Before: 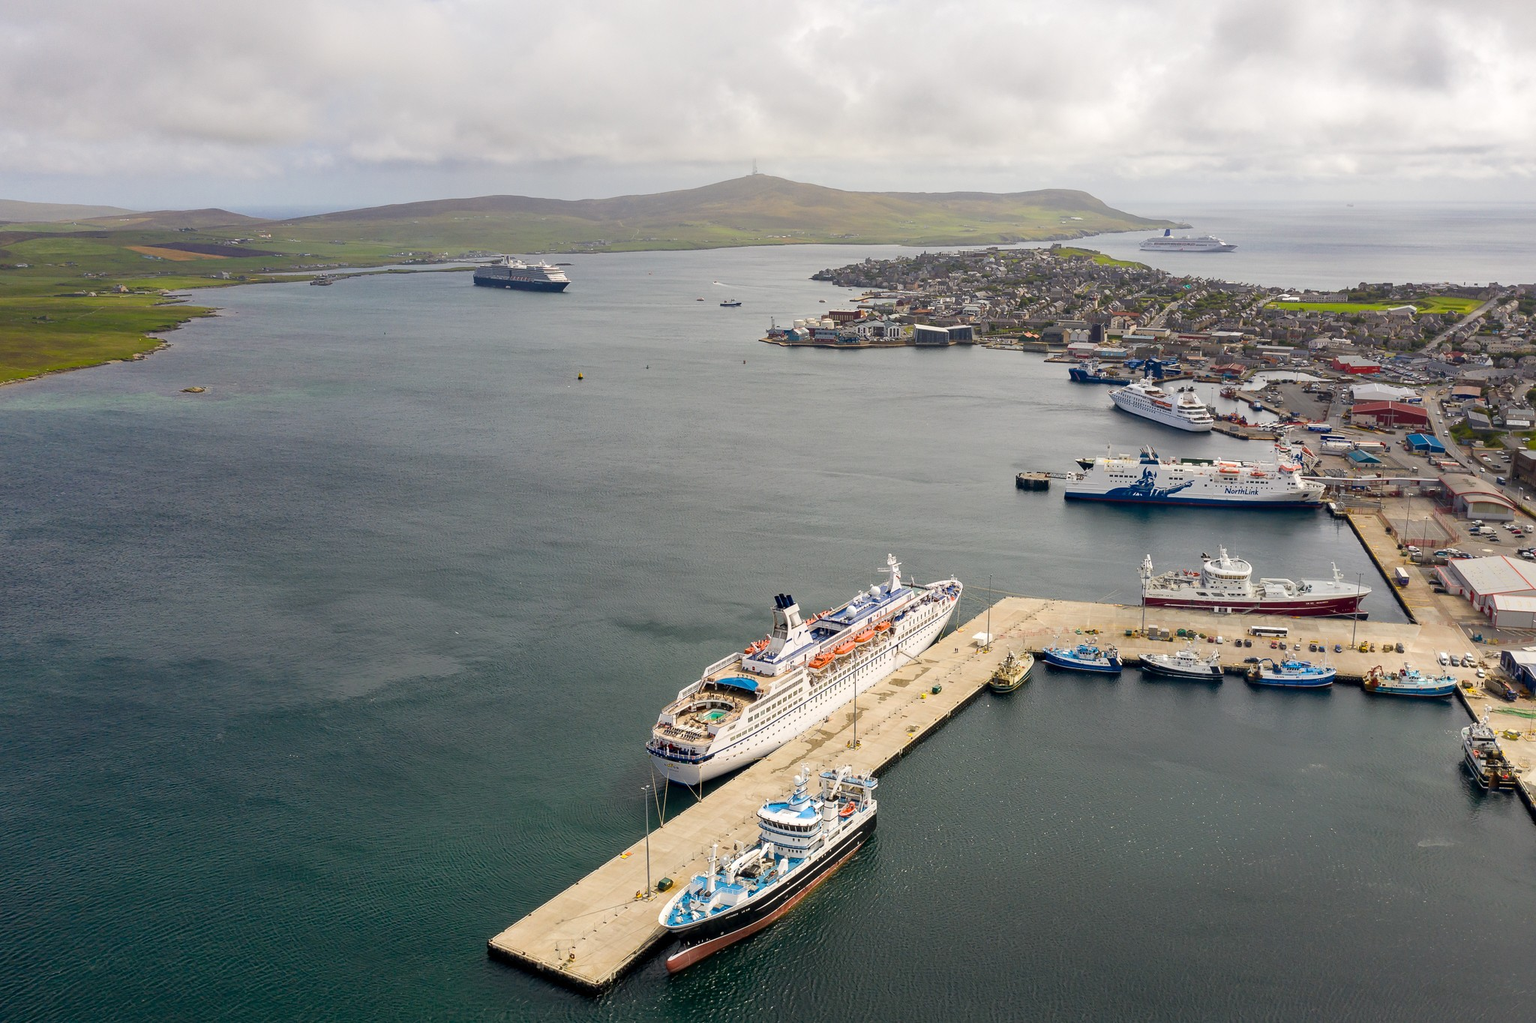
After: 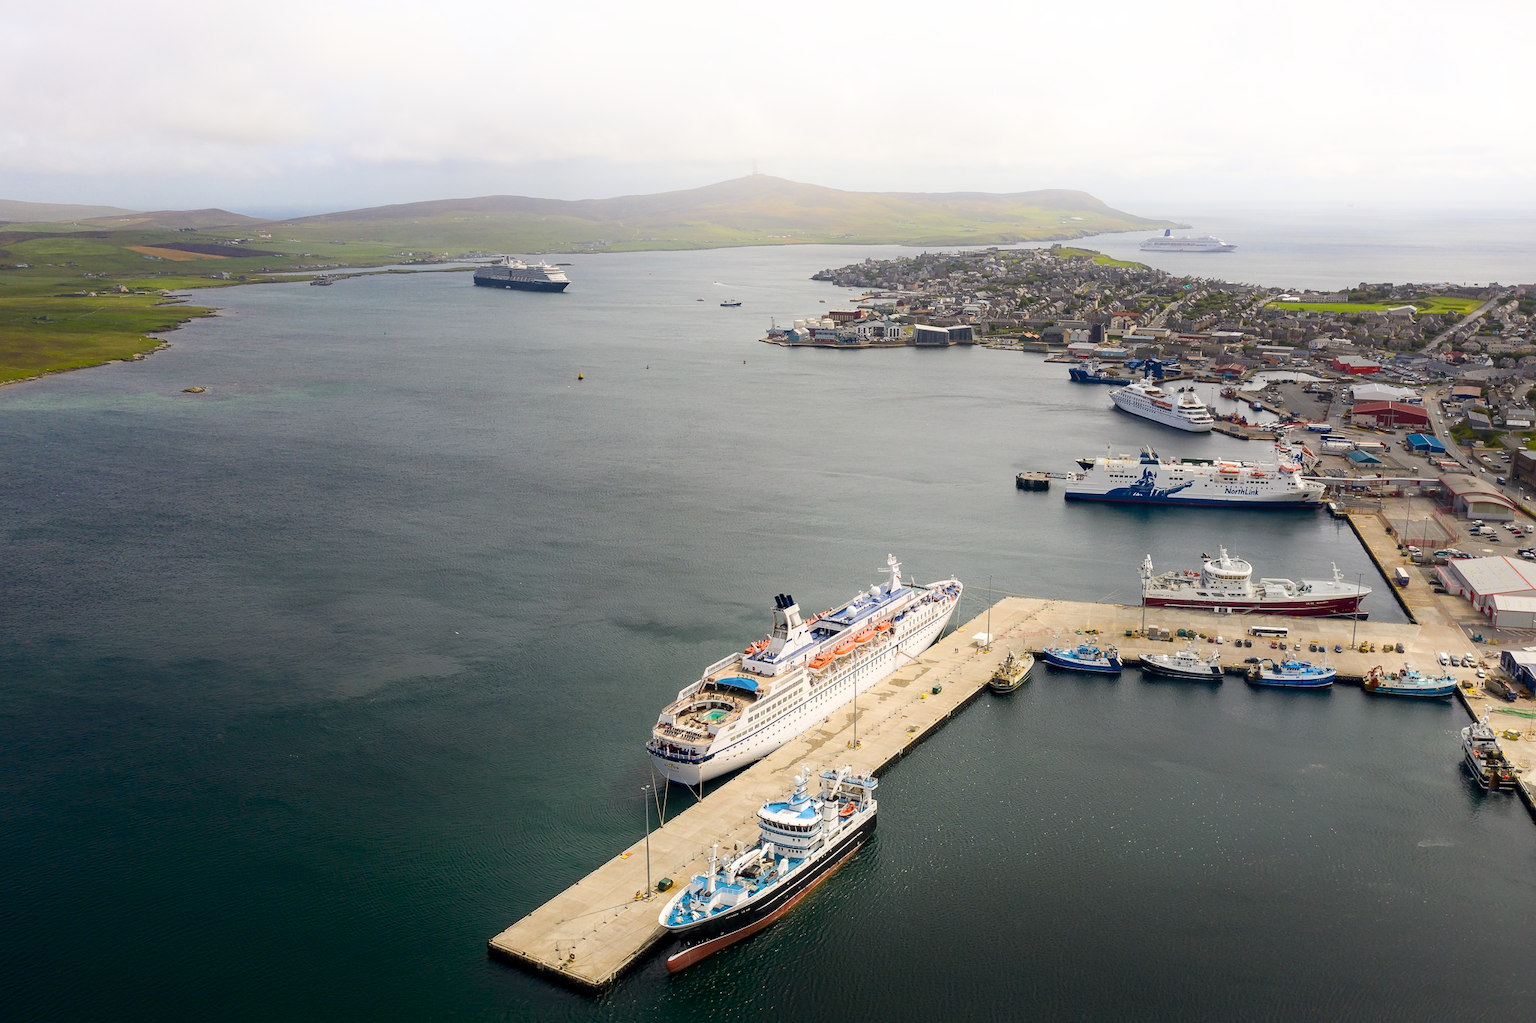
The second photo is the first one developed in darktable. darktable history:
shadows and highlights: shadows -89.31, highlights 89.36, soften with gaussian
